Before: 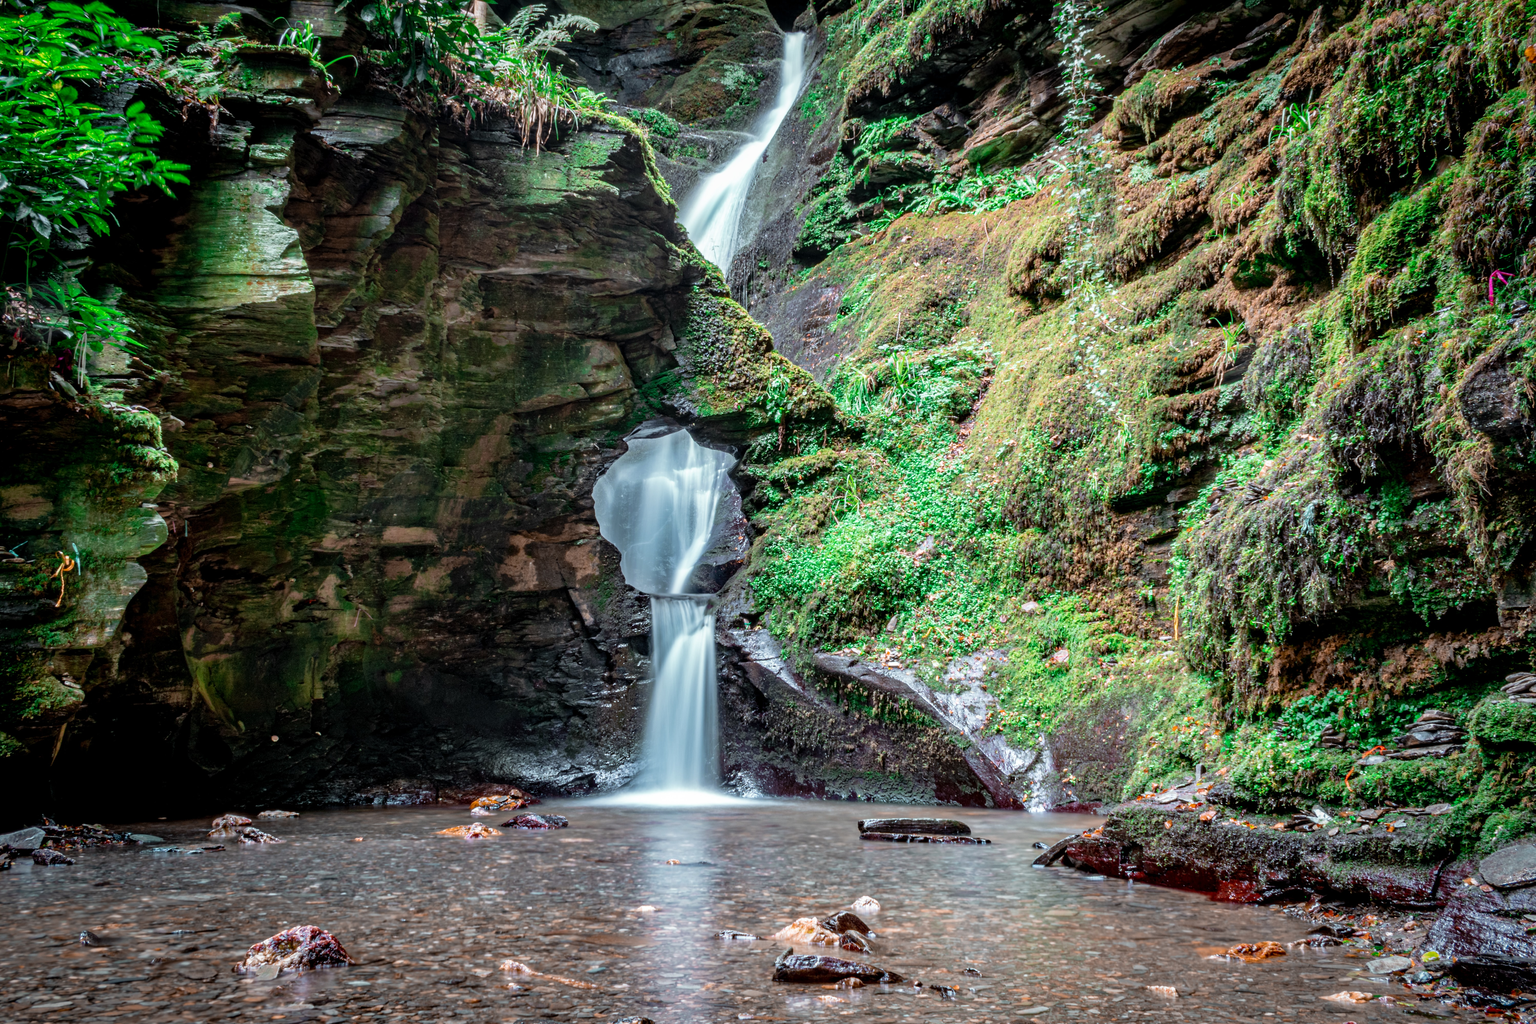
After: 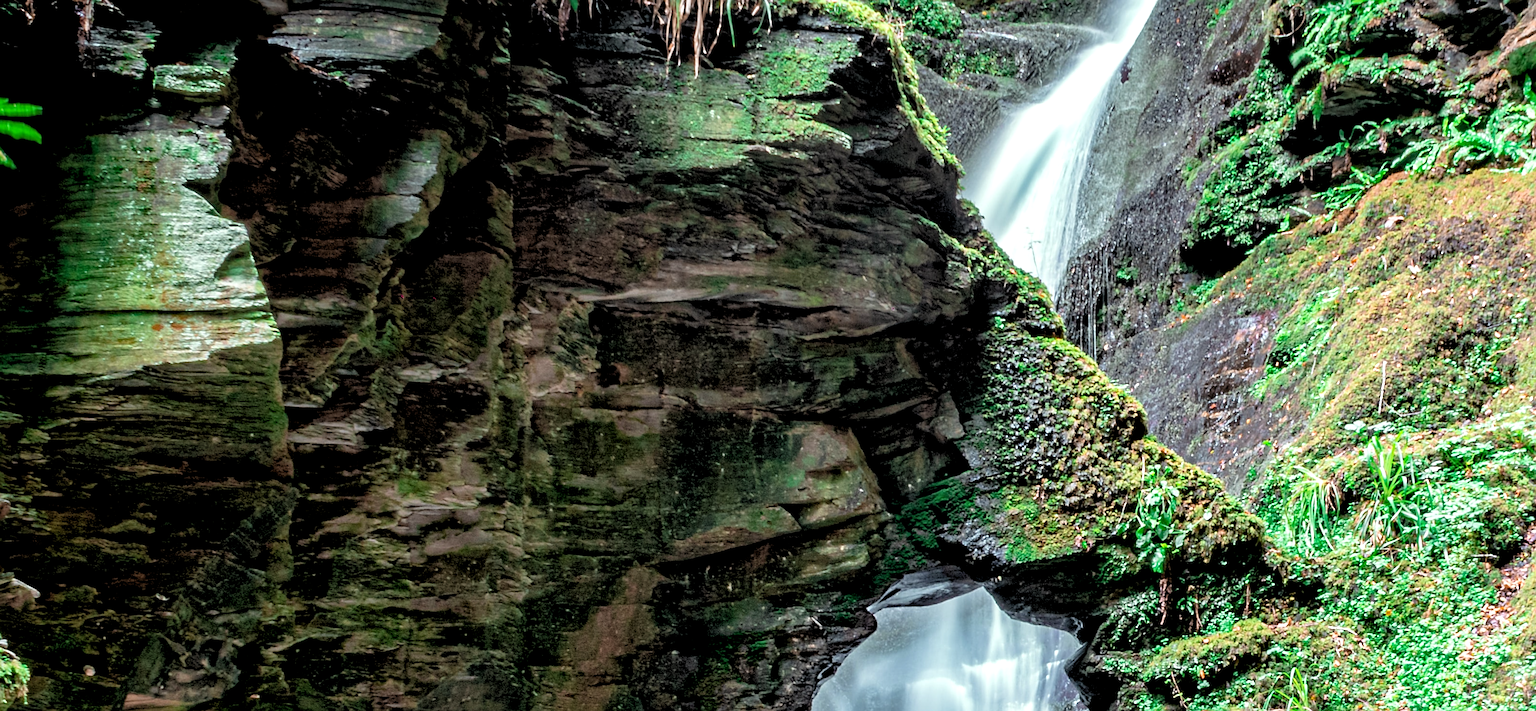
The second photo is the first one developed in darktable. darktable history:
local contrast: mode bilateral grid, contrast 20, coarseness 50, detail 120%, midtone range 0.2
tone equalizer: on, module defaults
crop: left 10.121%, top 10.631%, right 36.218%, bottom 51.526%
sharpen: on, module defaults
rgb levels: levels [[0.013, 0.434, 0.89], [0, 0.5, 1], [0, 0.5, 1]]
rotate and perspective: rotation -1°, crop left 0.011, crop right 0.989, crop top 0.025, crop bottom 0.975
color correction: highlights b* 3
